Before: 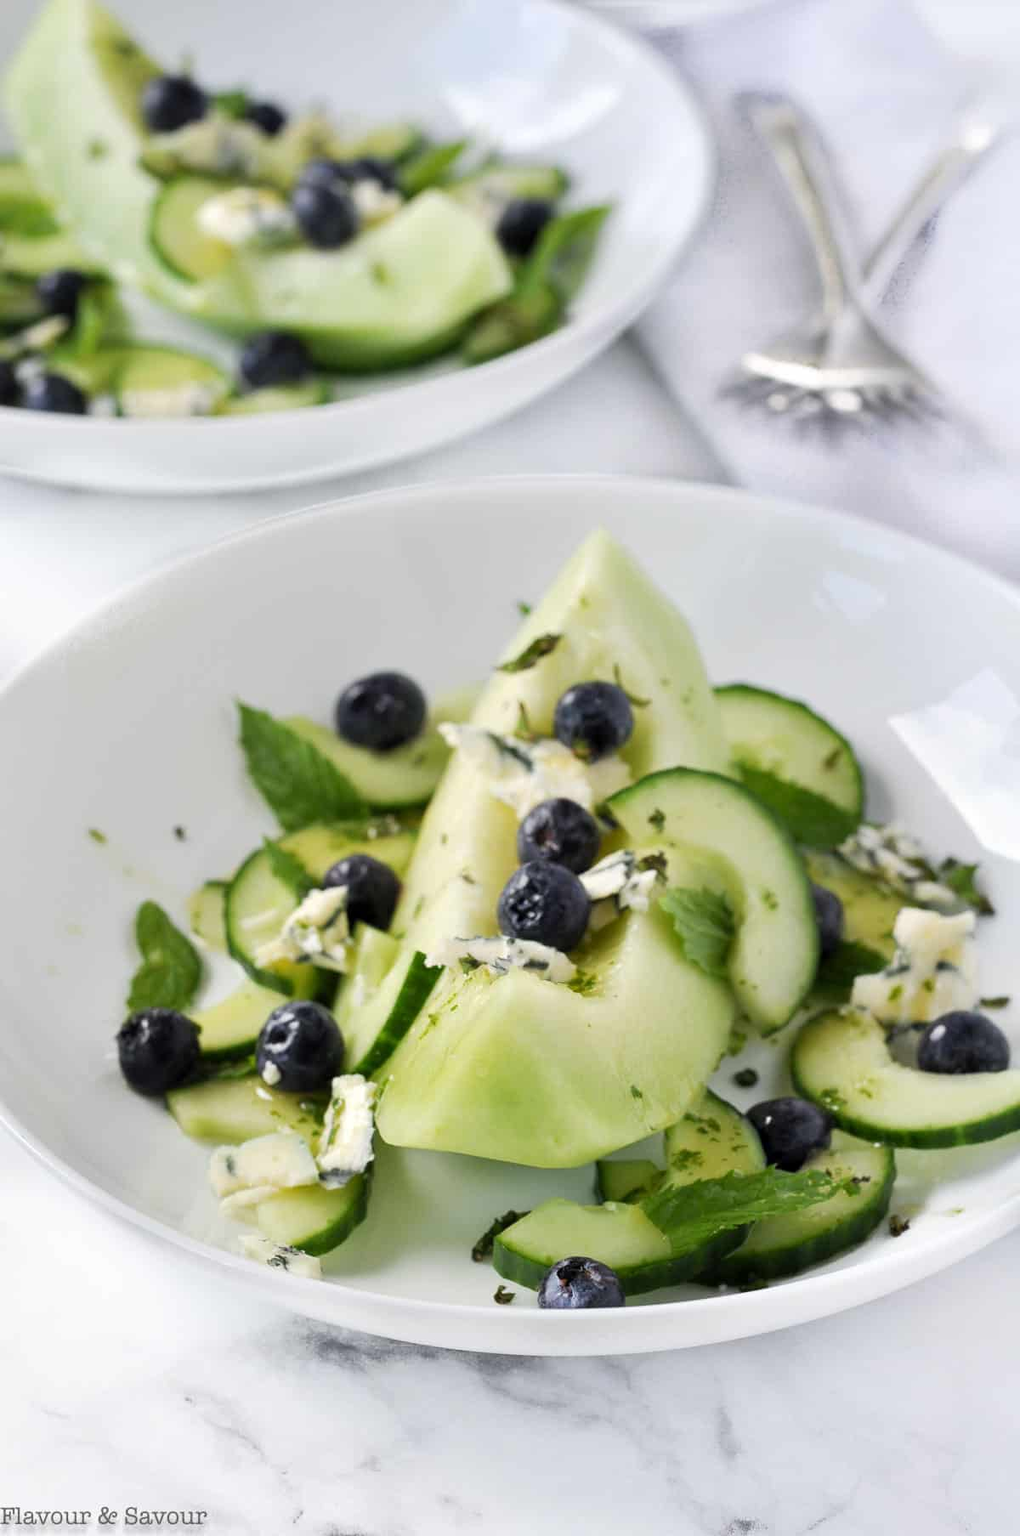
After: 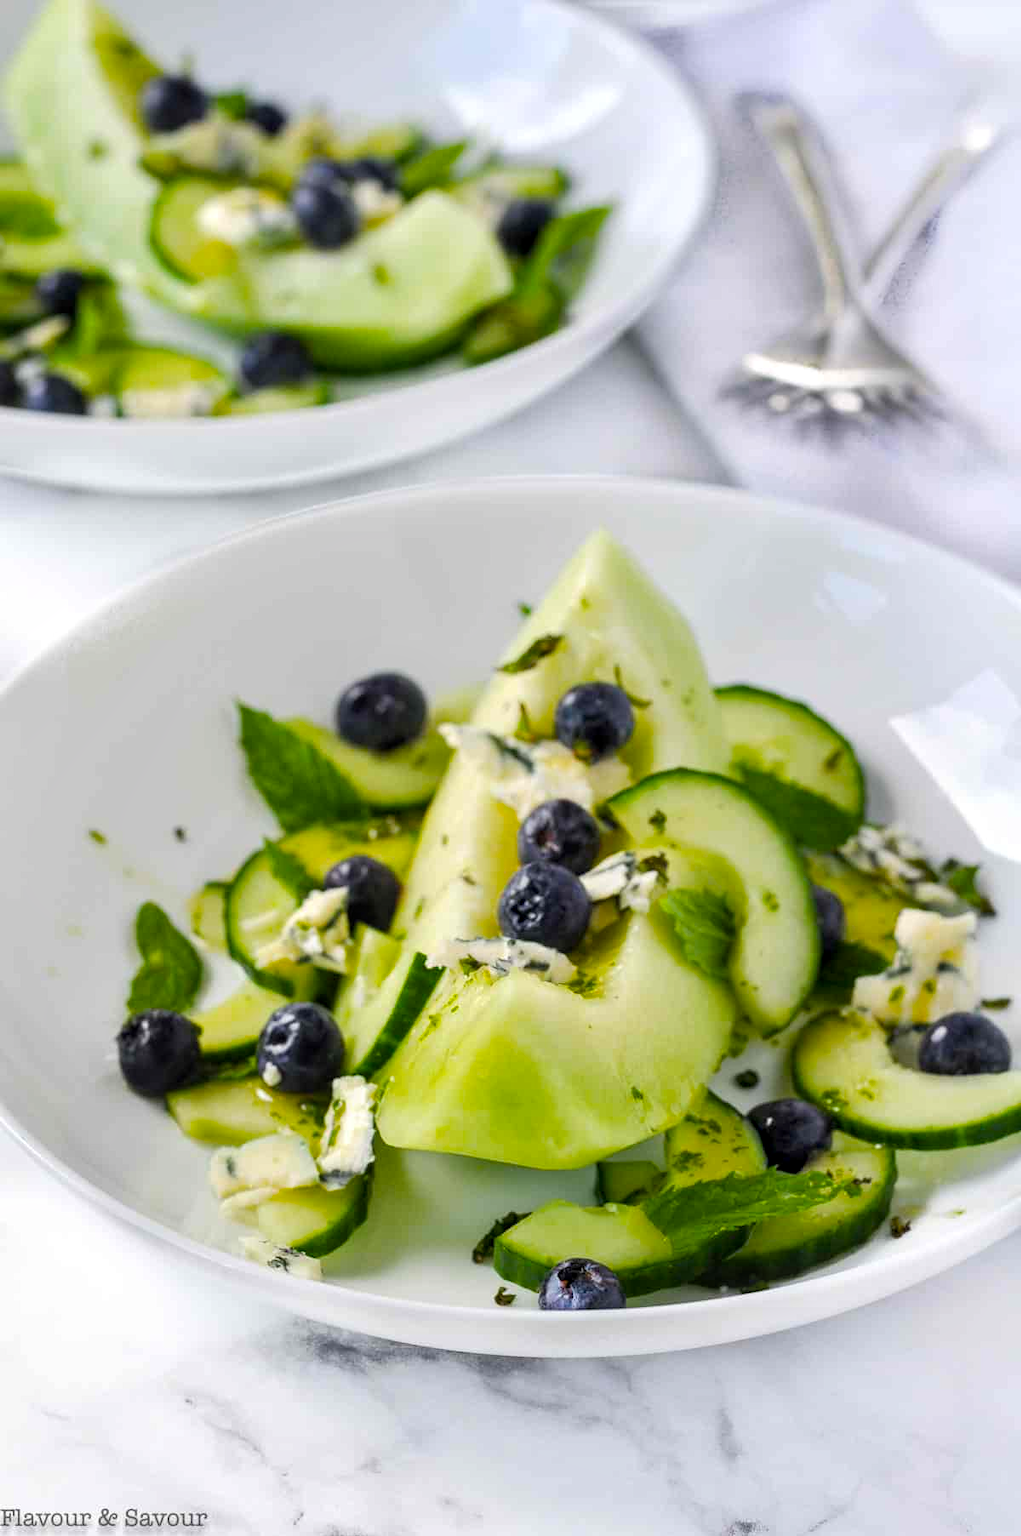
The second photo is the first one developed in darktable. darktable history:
color balance rgb: linear chroma grading › global chroma 15%, perceptual saturation grading › global saturation 30%
crop: bottom 0.071%
local contrast: on, module defaults
